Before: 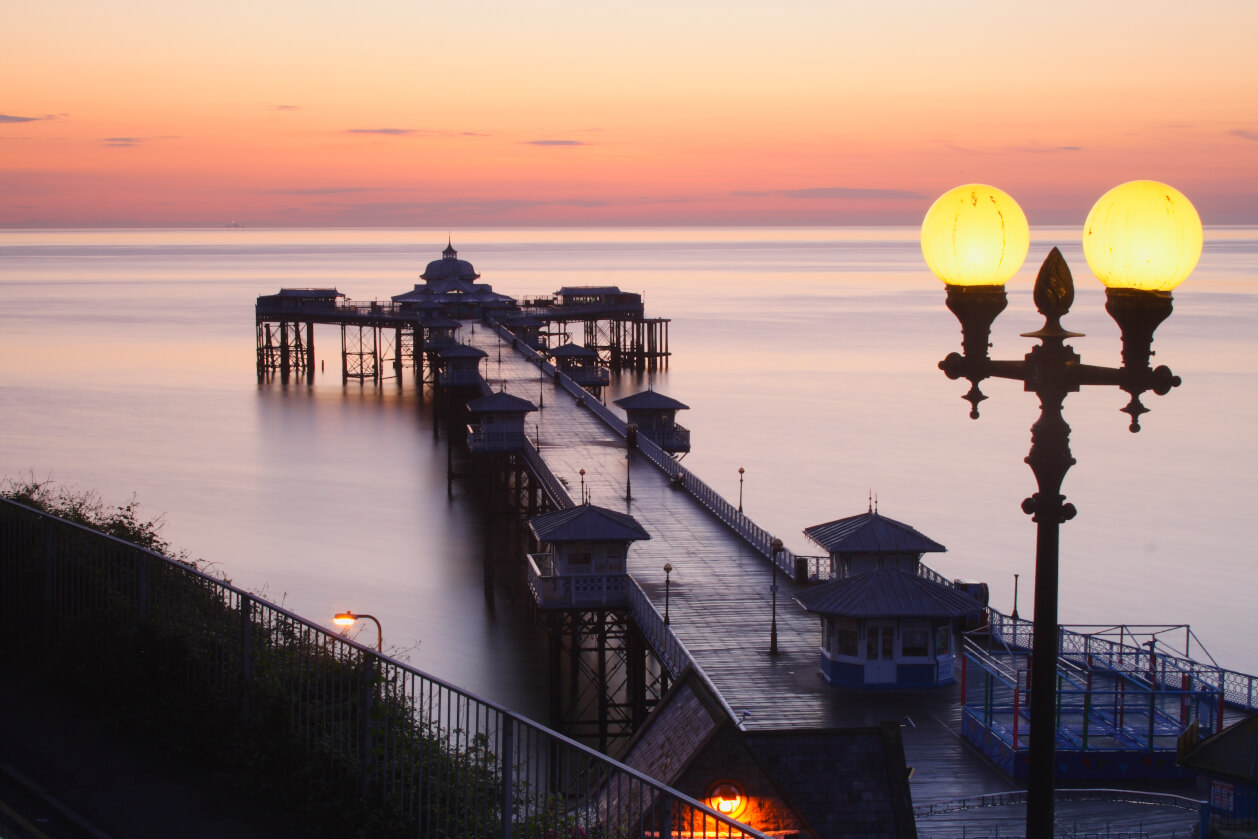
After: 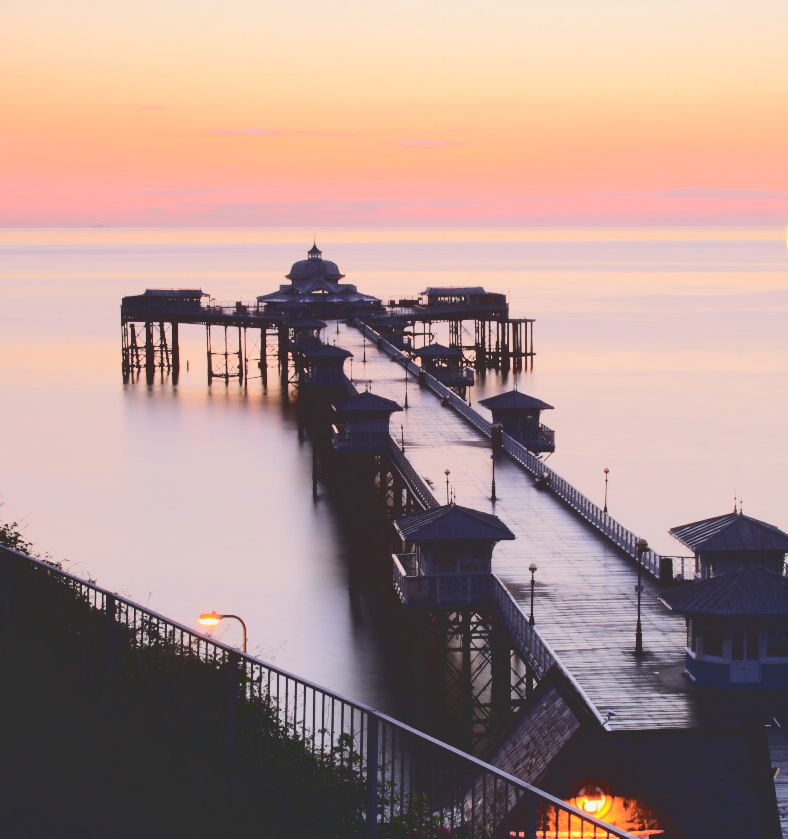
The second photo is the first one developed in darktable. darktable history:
crop: left 10.743%, right 26.573%
contrast brightness saturation: contrast 0.136, brightness 0.219
tone curve: curves: ch0 [(0, 0) (0.003, 0.185) (0.011, 0.185) (0.025, 0.187) (0.044, 0.185) (0.069, 0.185) (0.1, 0.18) (0.136, 0.18) (0.177, 0.179) (0.224, 0.202) (0.277, 0.252) (0.335, 0.343) (0.399, 0.452) (0.468, 0.553) (0.543, 0.643) (0.623, 0.717) (0.709, 0.778) (0.801, 0.82) (0.898, 0.856) (1, 1)], color space Lab, independent channels, preserve colors none
